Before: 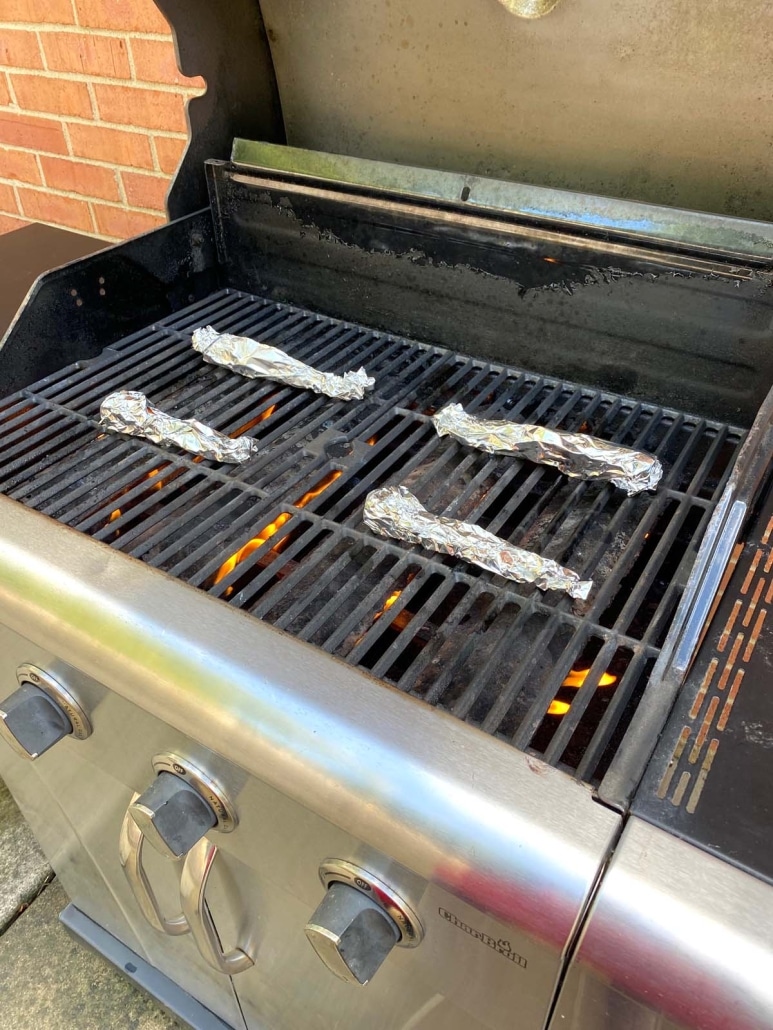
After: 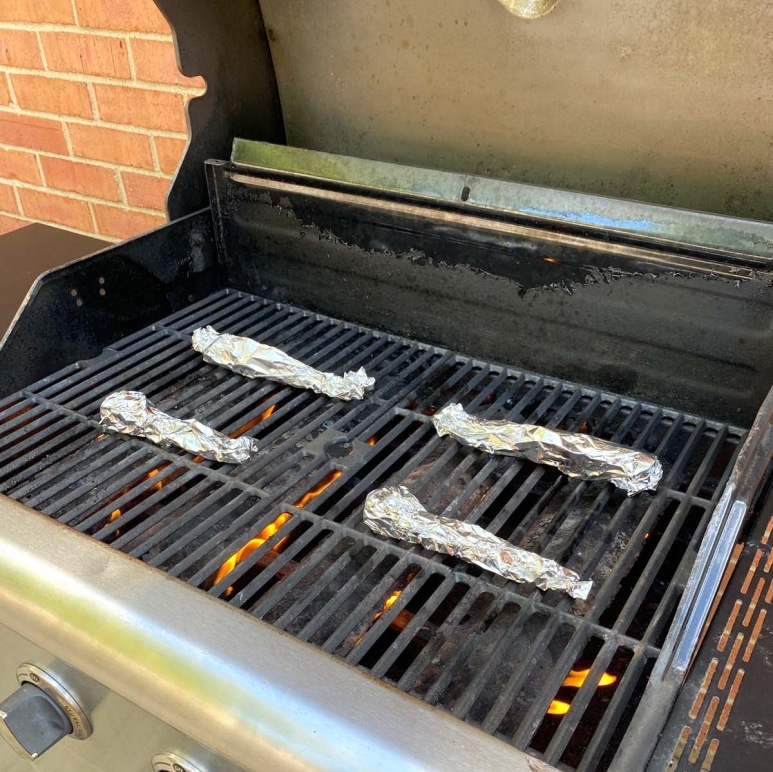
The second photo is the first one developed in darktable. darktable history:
levels: mode automatic, levels [0.116, 0.574, 1]
crop: bottom 24.99%
